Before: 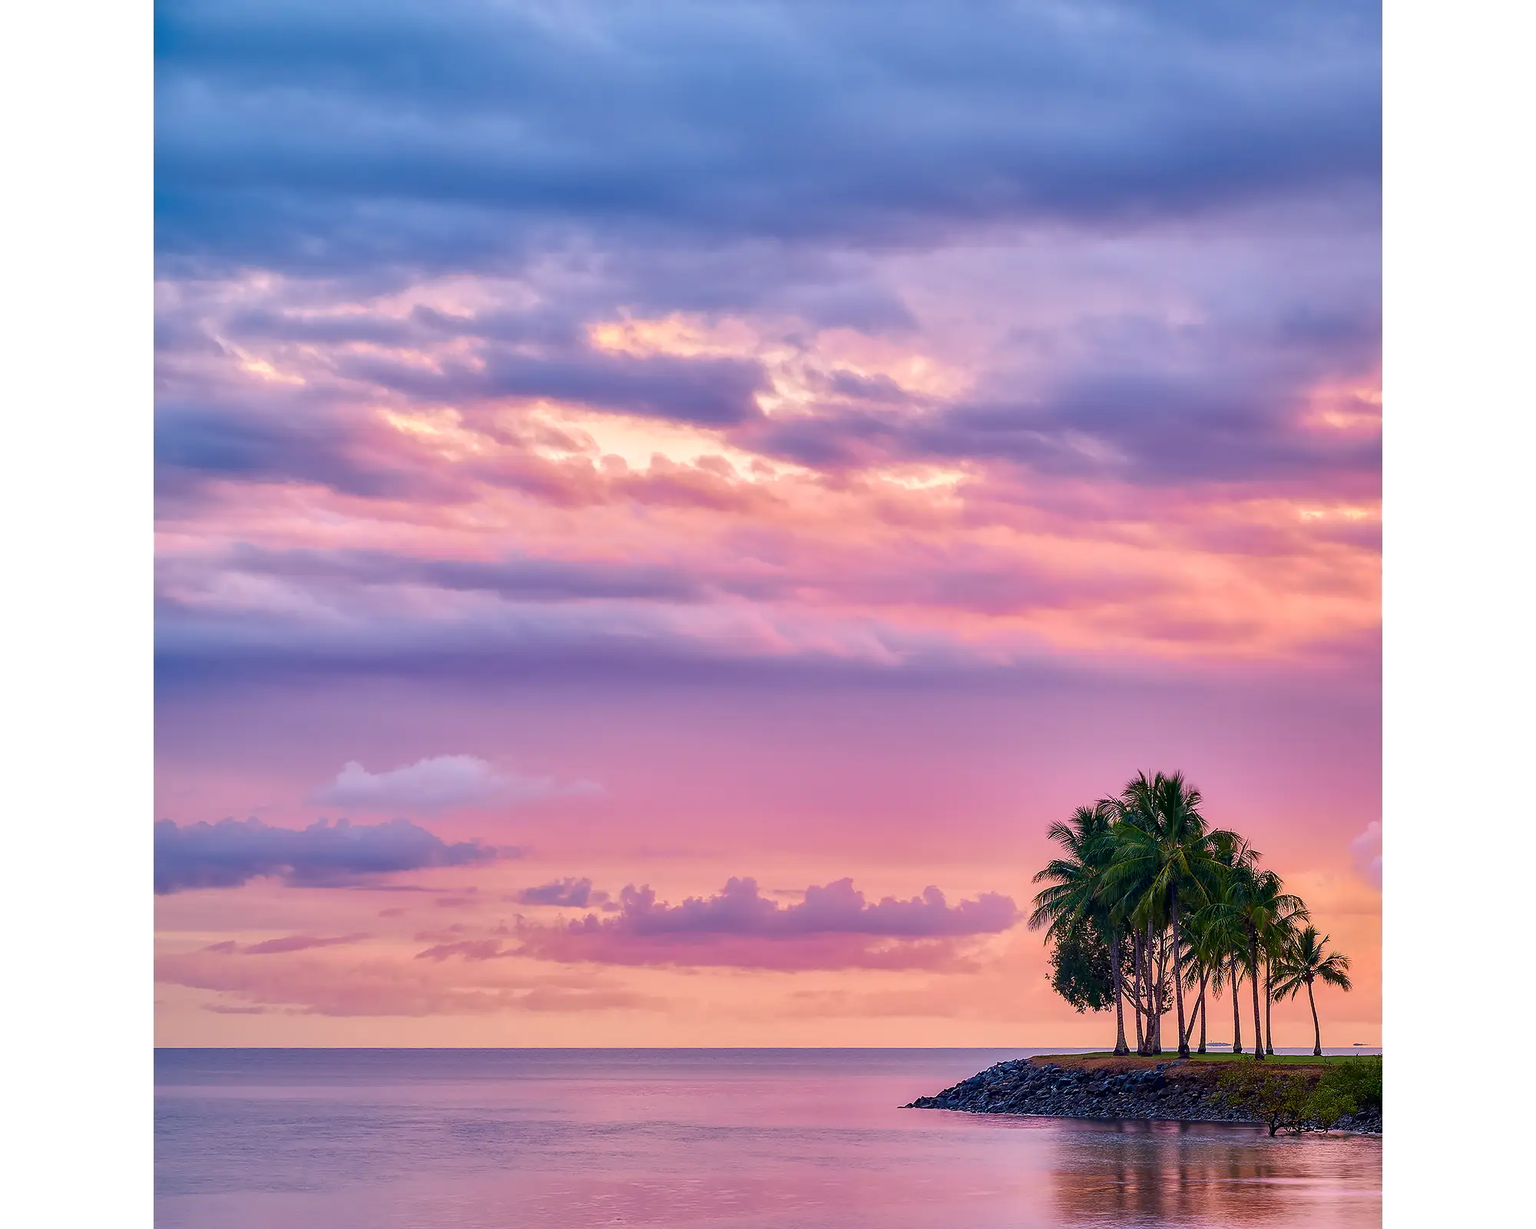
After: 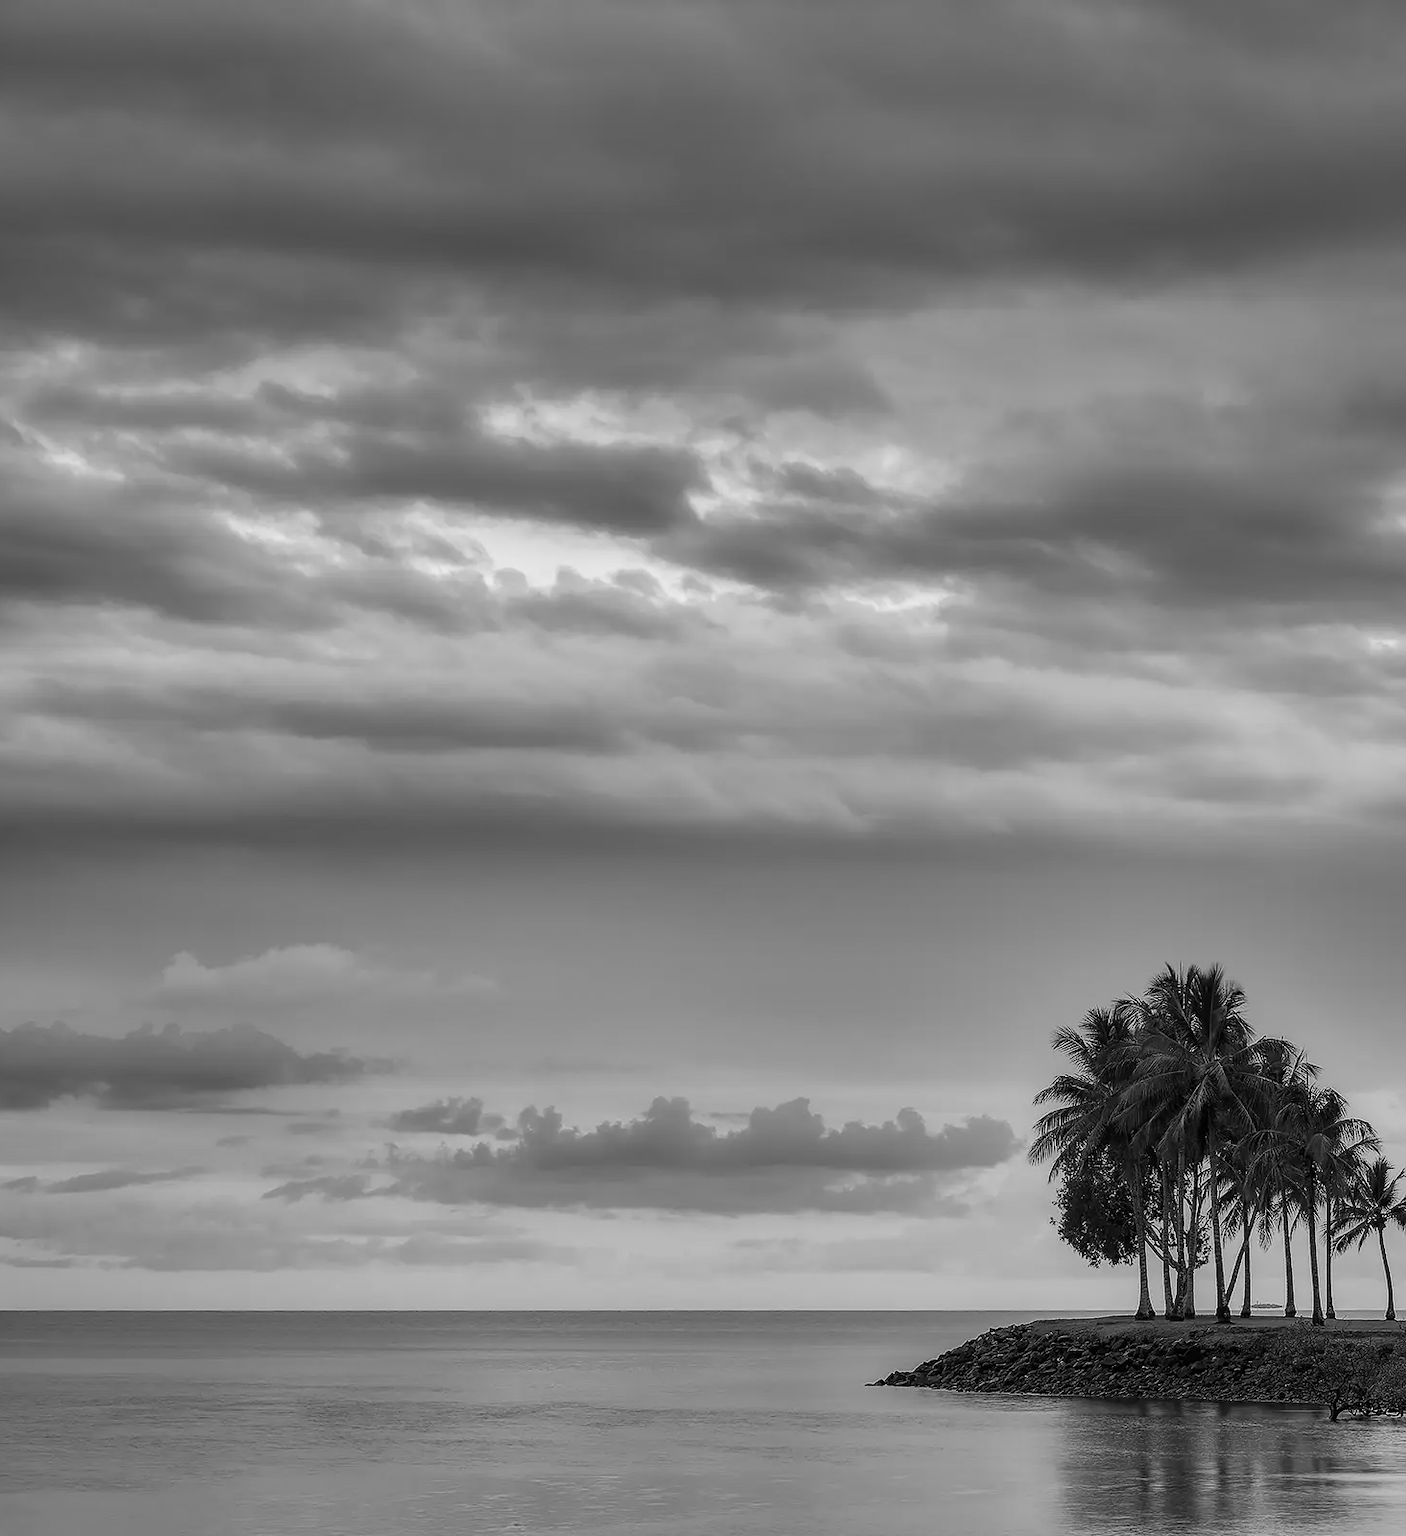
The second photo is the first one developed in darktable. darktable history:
crop: left 13.443%, right 13.31%
monochrome: a 26.22, b 42.67, size 0.8
